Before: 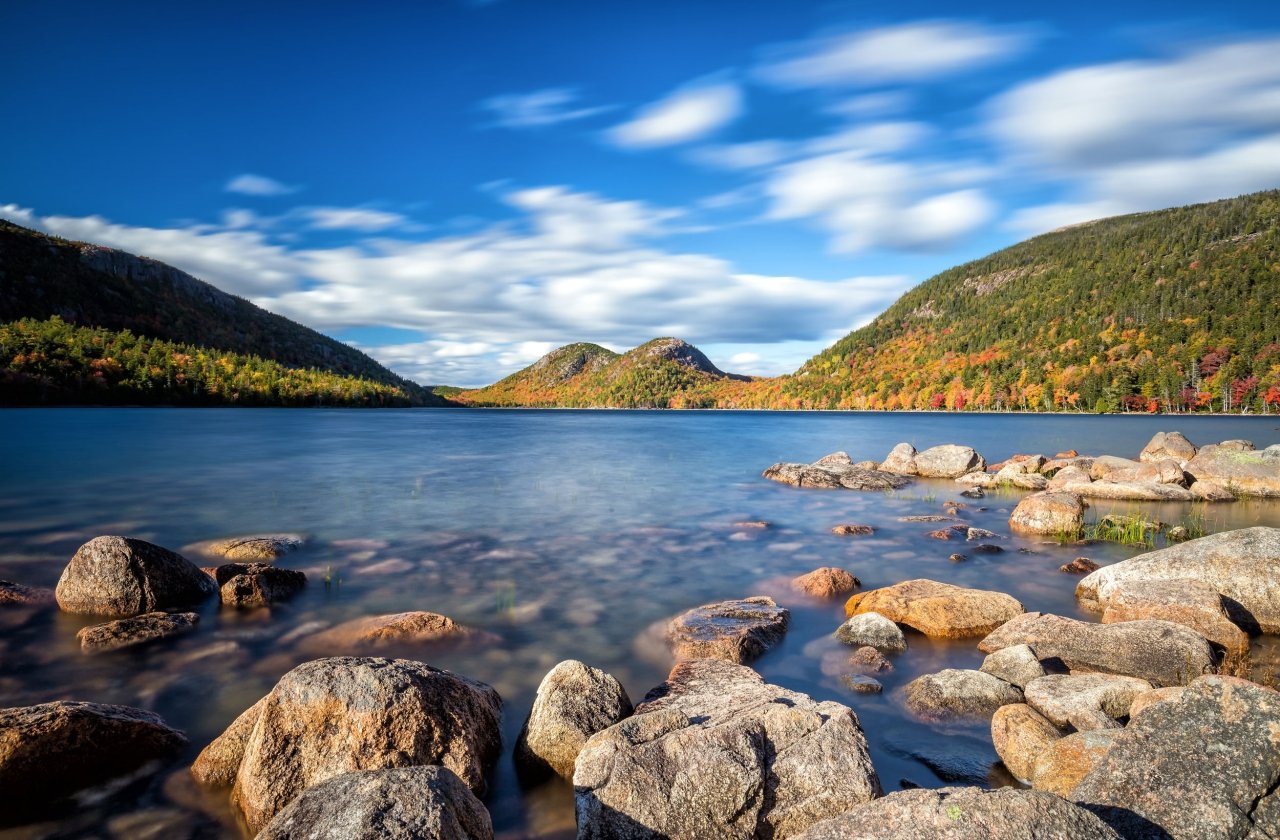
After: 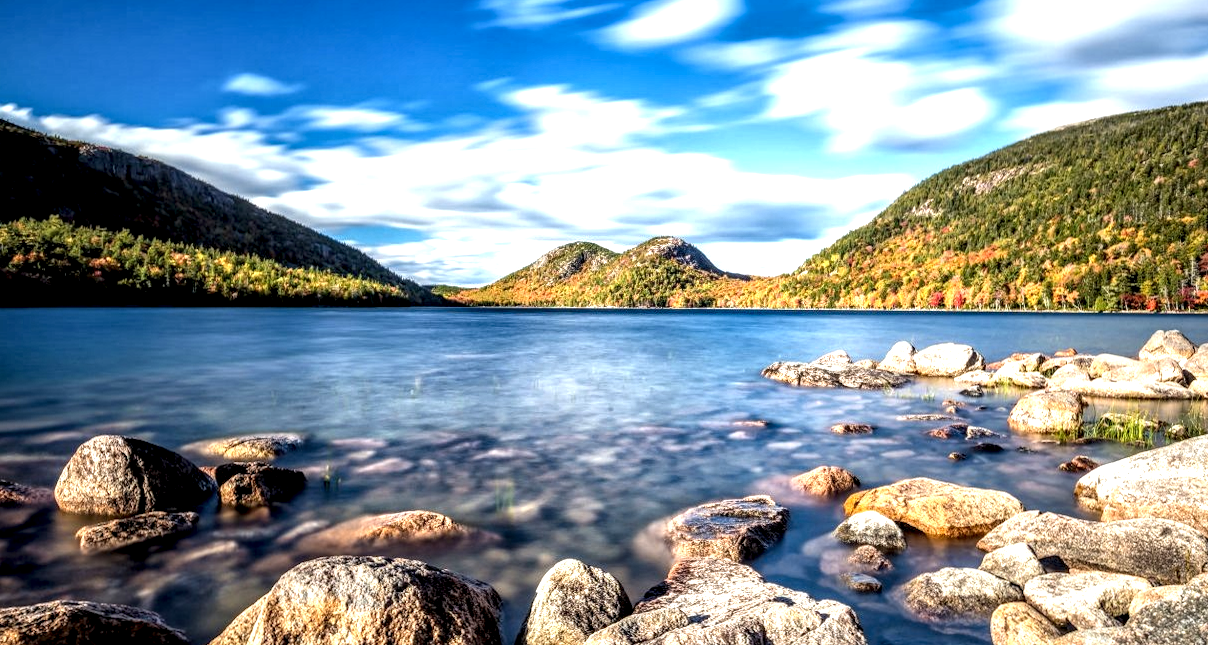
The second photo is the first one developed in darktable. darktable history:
crop and rotate: angle 0.064°, top 11.981%, right 5.456%, bottom 10.996%
exposure: exposure 0.648 EV, compensate highlight preservation false
local contrast: highlights 18%, detail 186%
